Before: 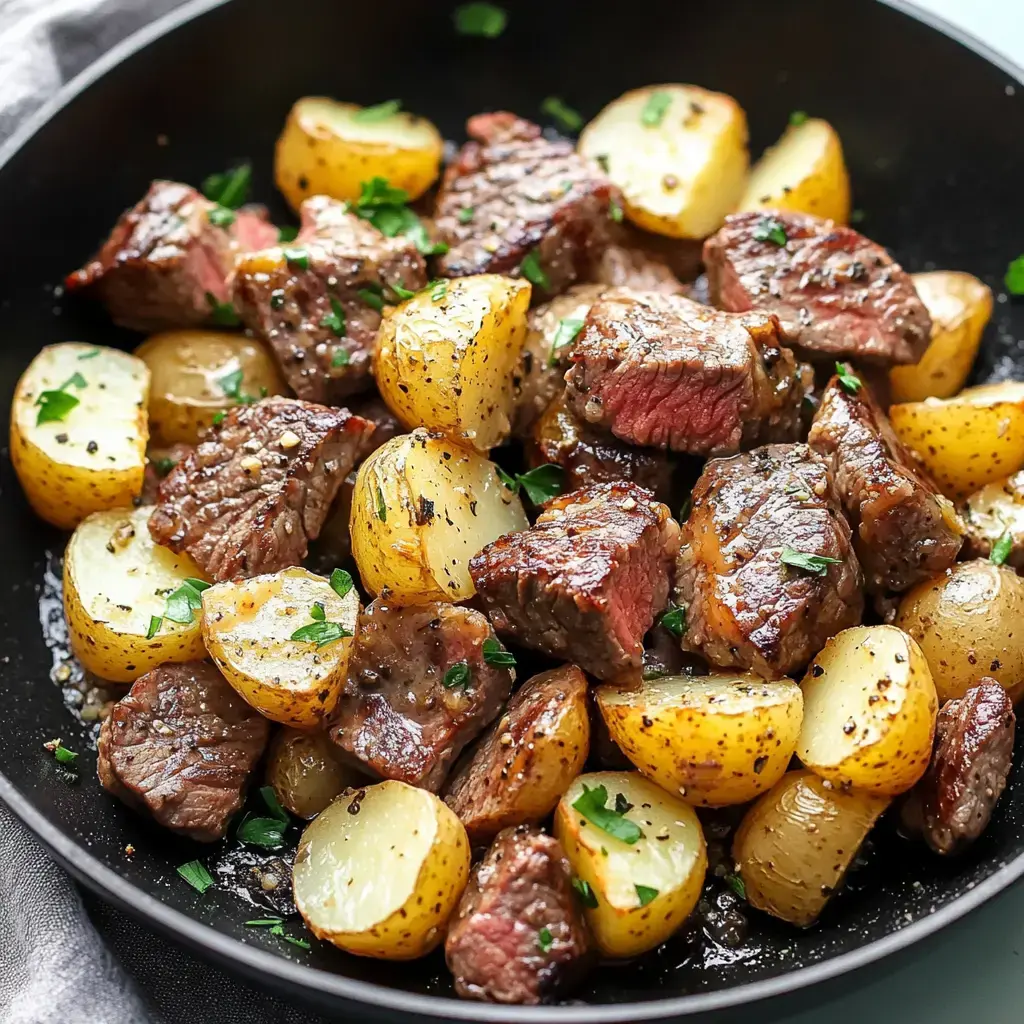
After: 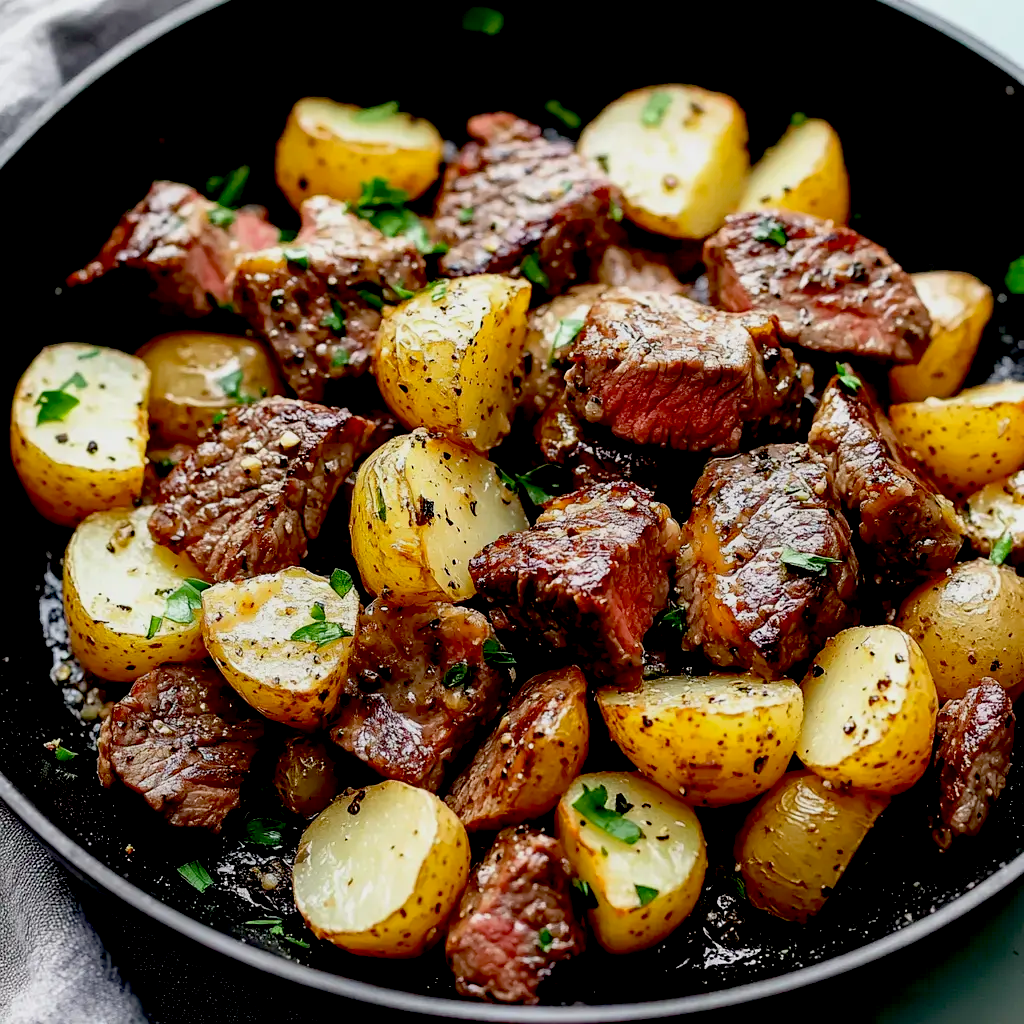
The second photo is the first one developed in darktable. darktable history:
exposure: black level correction 0.044, exposure -0.229 EV, compensate exposure bias true, compensate highlight preservation false
